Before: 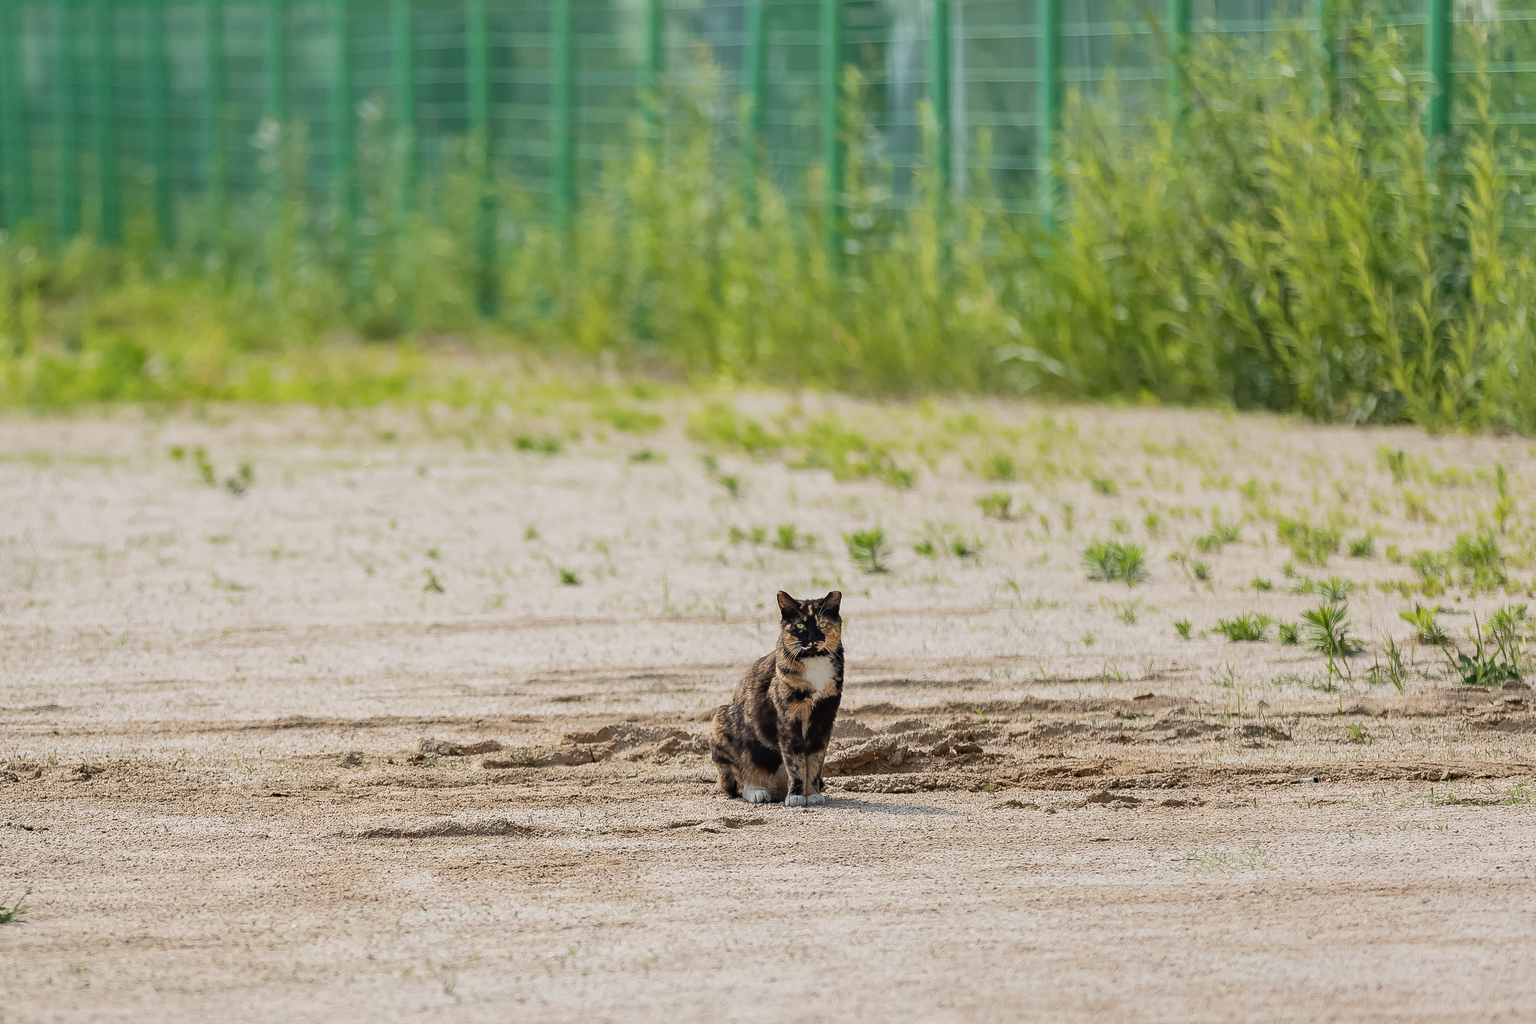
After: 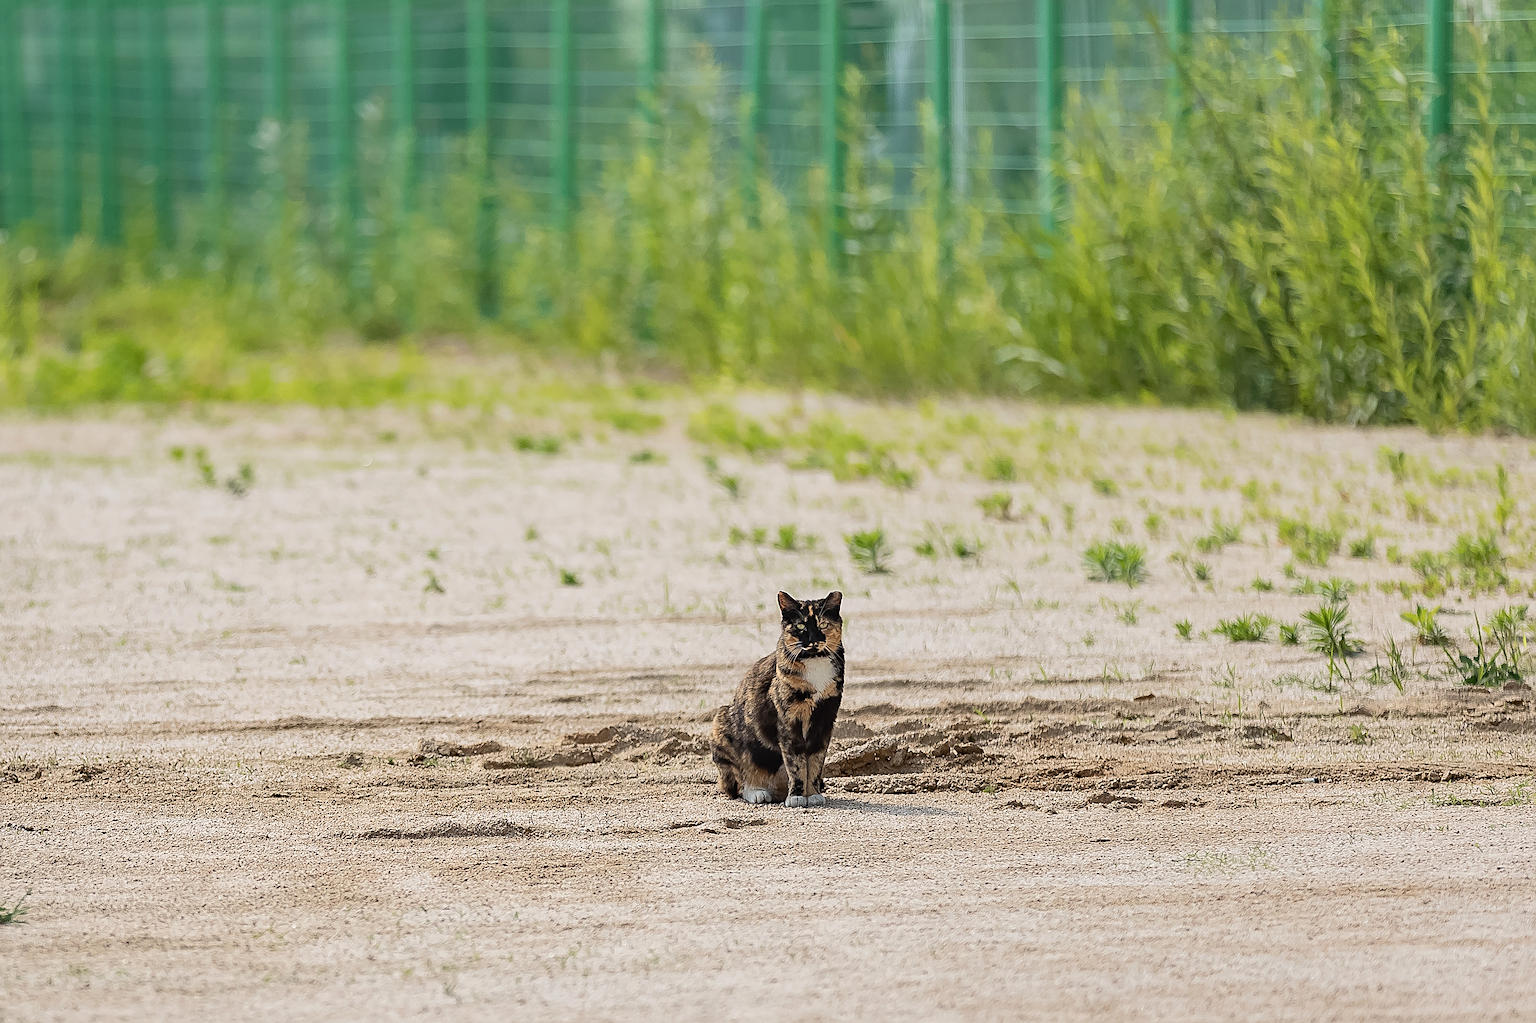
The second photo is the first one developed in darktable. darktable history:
exposure: exposure 0.127 EV, compensate highlight preservation false
sharpen: on, module defaults
